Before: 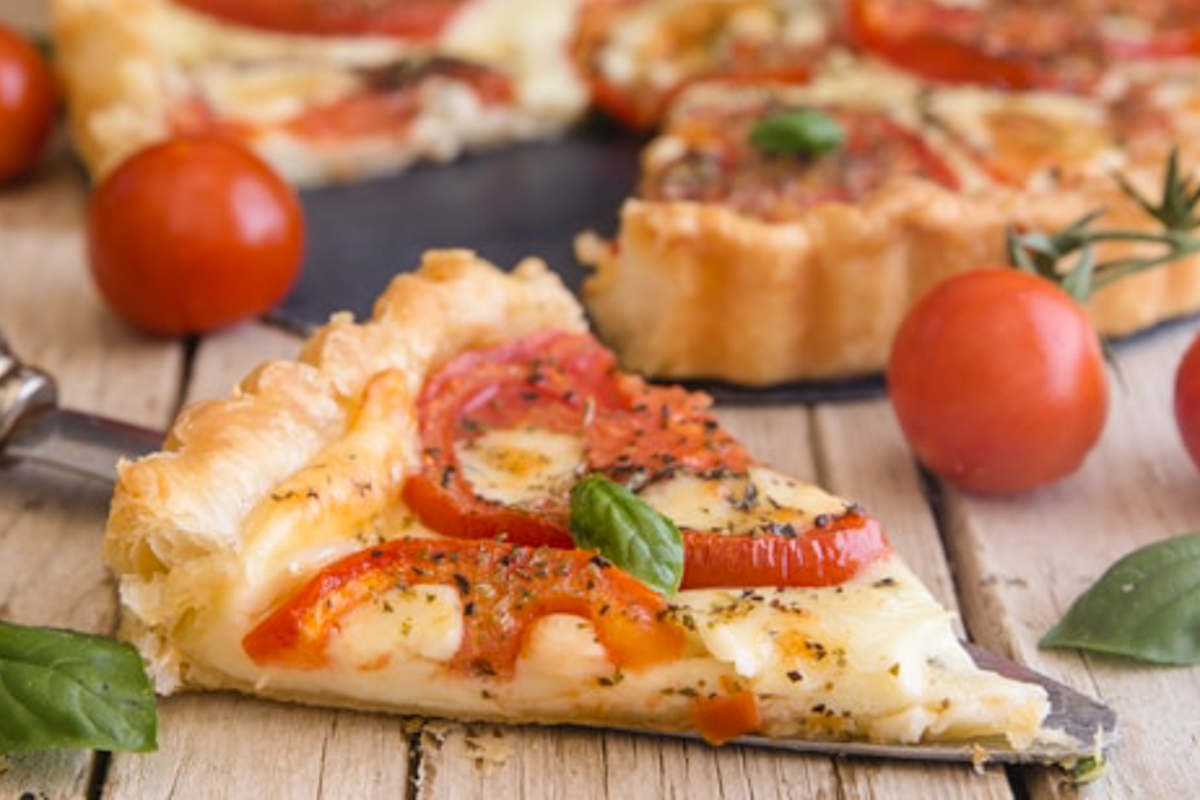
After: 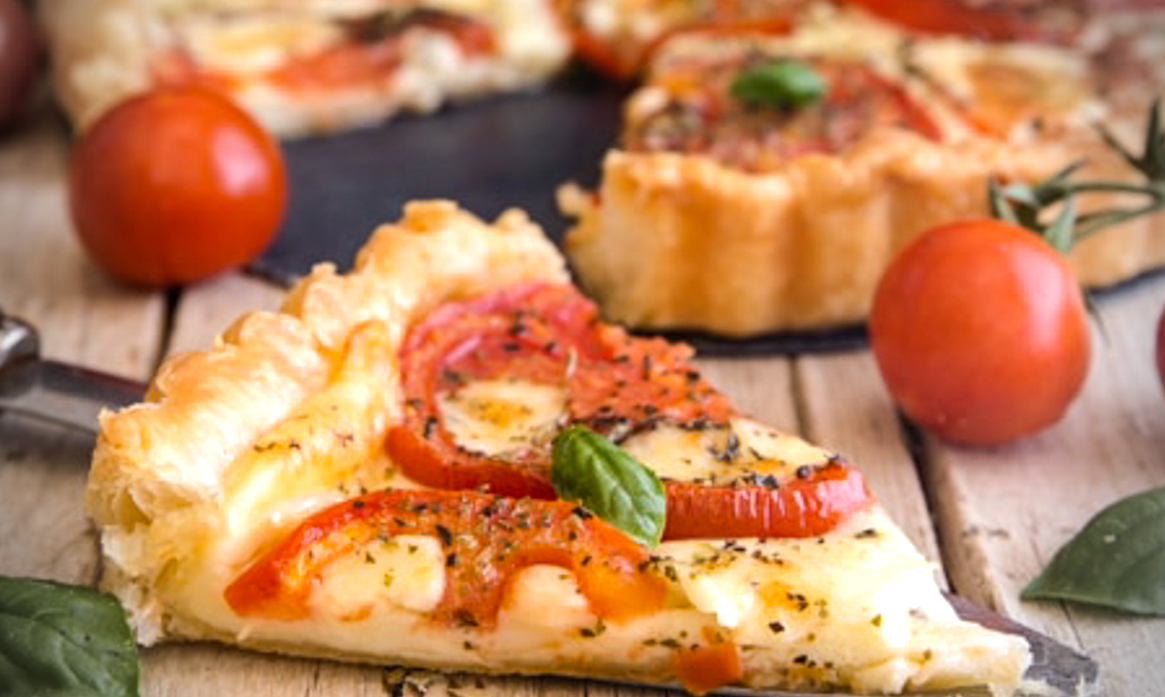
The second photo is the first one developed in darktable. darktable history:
haze removal: compatibility mode true, adaptive false
crop: left 1.507%, top 6.147%, right 1.379%, bottom 6.637%
tone equalizer: -8 EV -0.417 EV, -7 EV -0.389 EV, -6 EV -0.333 EV, -5 EV -0.222 EV, -3 EV 0.222 EV, -2 EV 0.333 EV, -1 EV 0.389 EV, +0 EV 0.417 EV, edges refinement/feathering 500, mask exposure compensation -1.57 EV, preserve details no
vignetting: fall-off radius 31.48%, brightness -0.472
